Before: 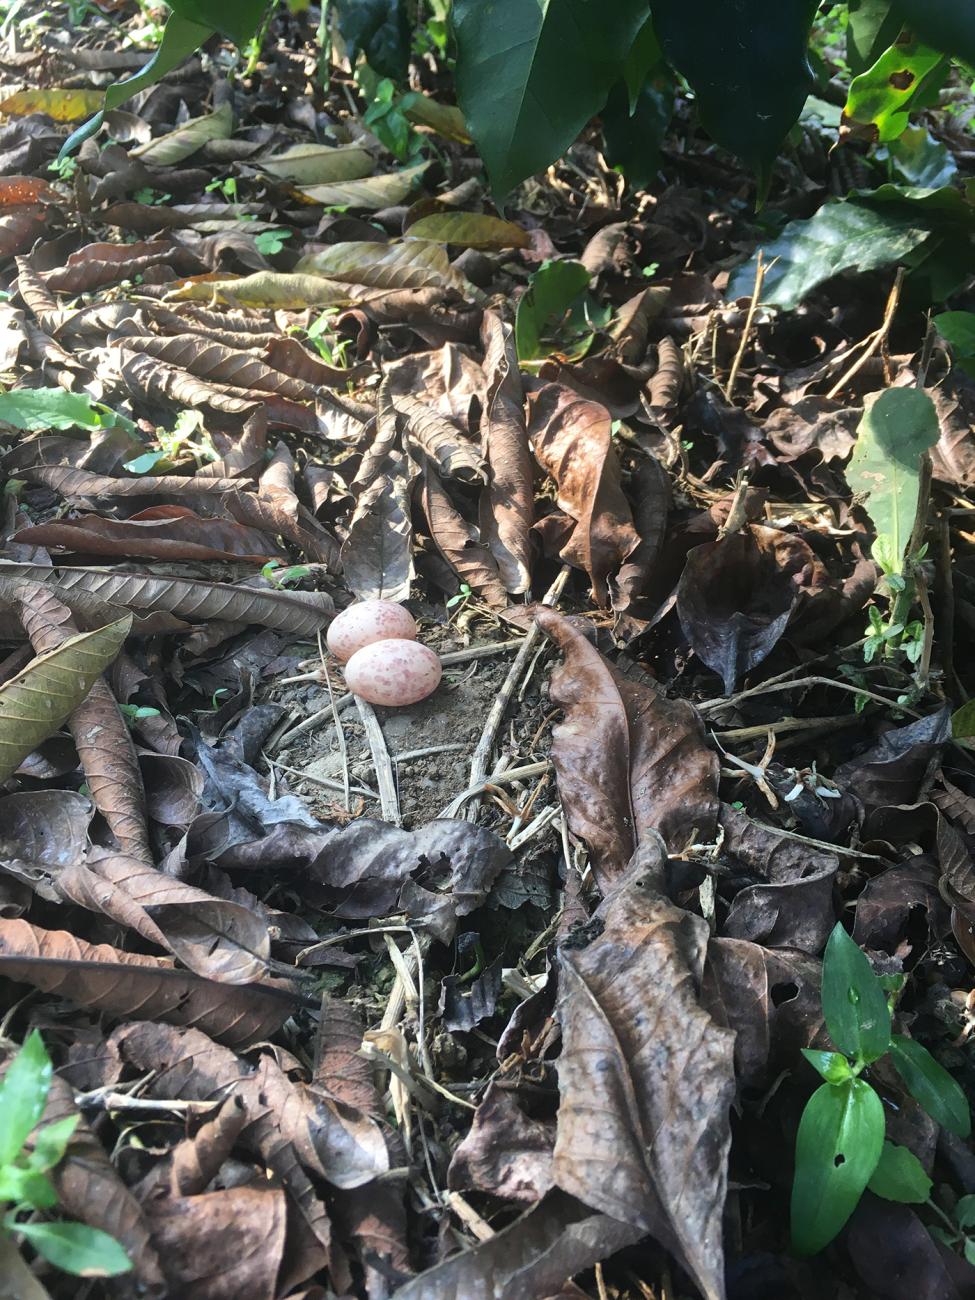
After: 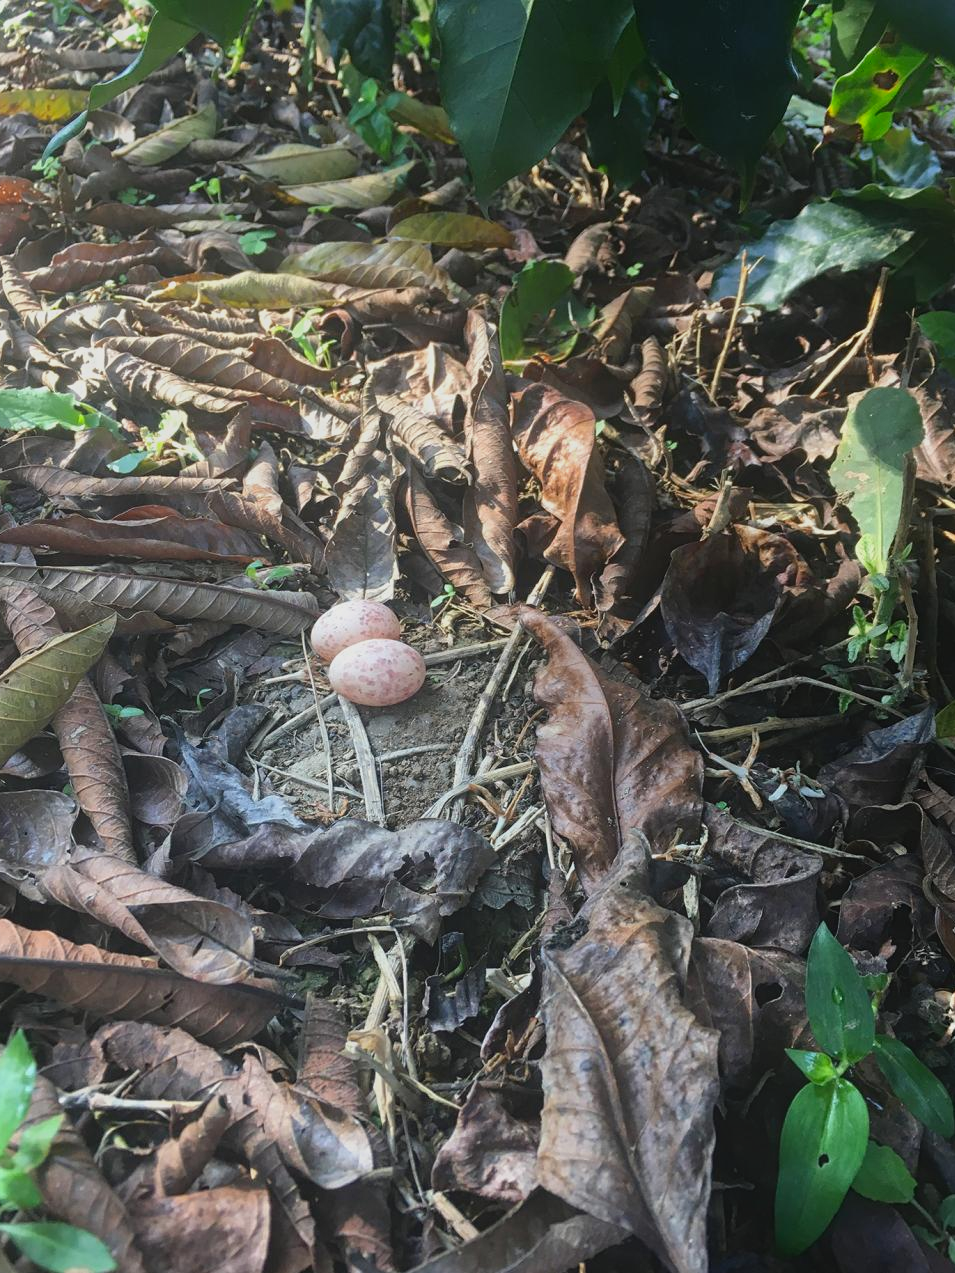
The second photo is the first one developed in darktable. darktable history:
contrast equalizer: octaves 7, y [[0.439, 0.44, 0.442, 0.457, 0.493, 0.498], [0.5 ×6], [0.5 ×6], [0 ×6], [0 ×6]]
crop: left 1.725%, right 0.285%, bottom 2.035%
